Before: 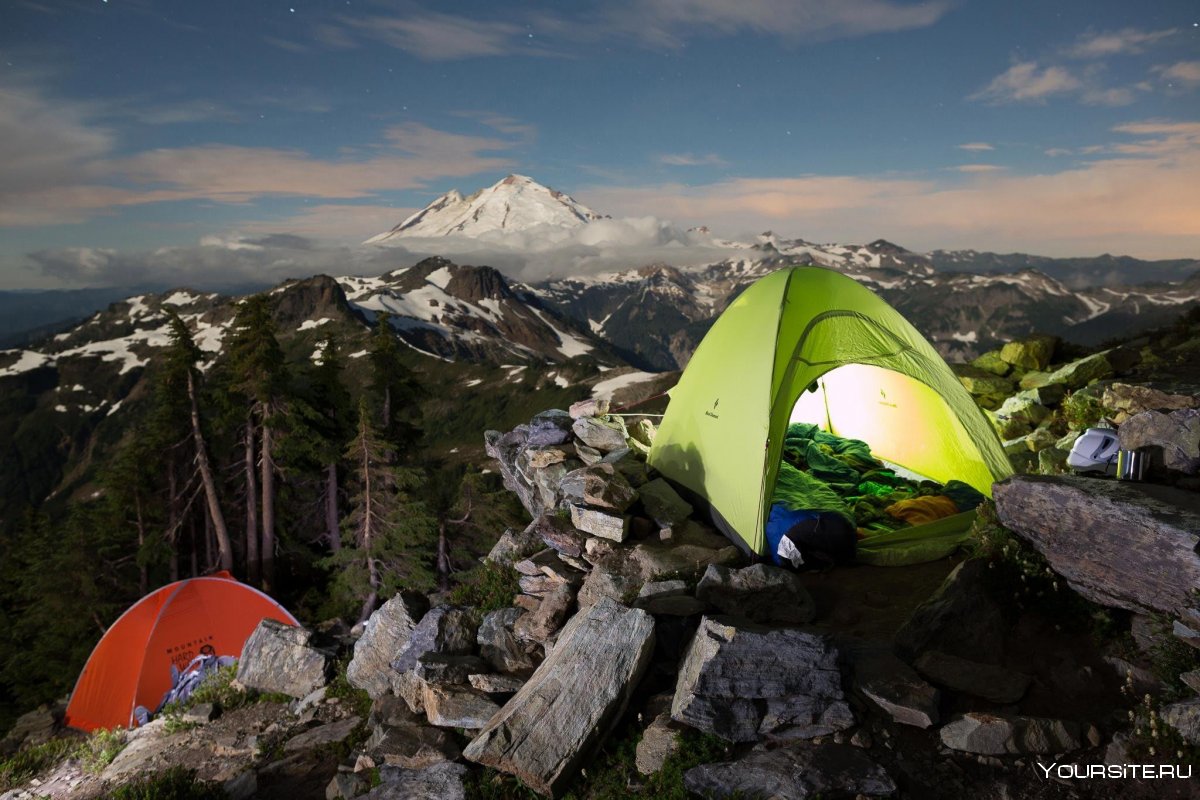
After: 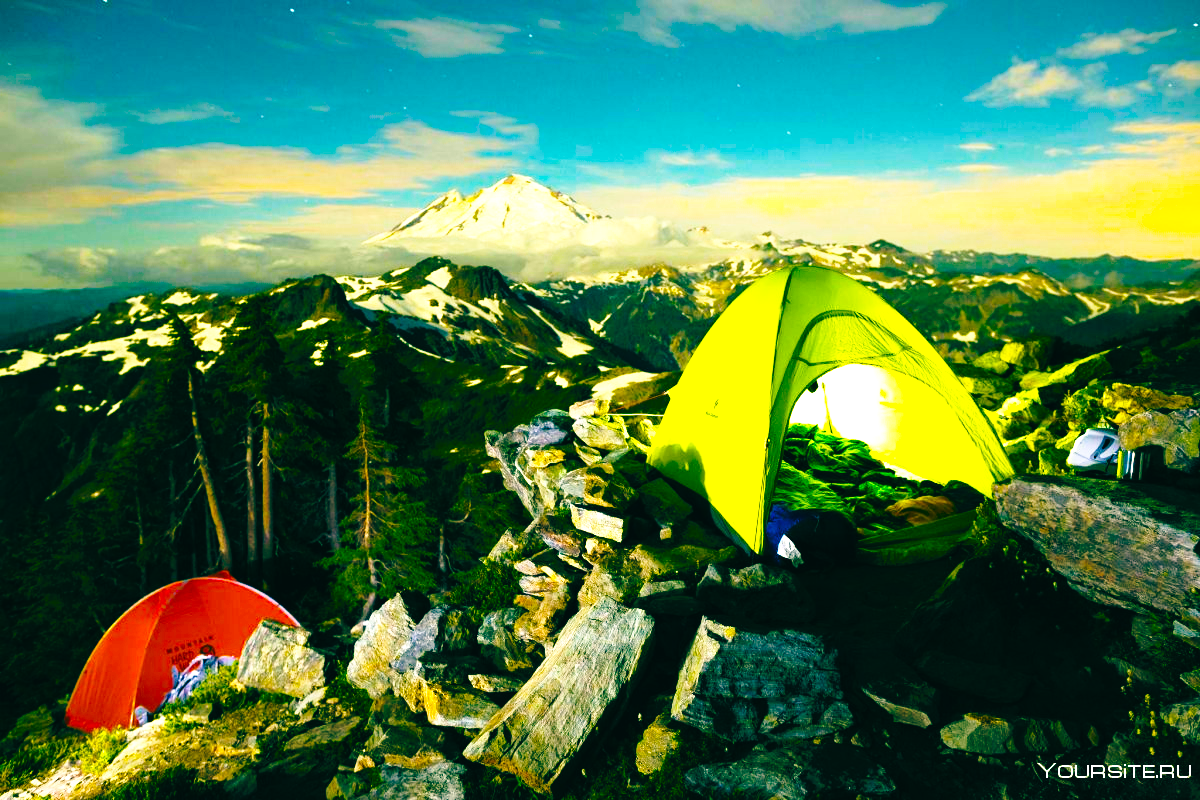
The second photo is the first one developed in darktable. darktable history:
exposure: black level correction 0.001, exposure 0.5 EV, compensate exposure bias true, compensate highlight preservation false
color balance: lift [1.005, 0.99, 1.007, 1.01], gamma [1, 1.034, 1.032, 0.966], gain [0.873, 1.055, 1.067, 0.933]
color balance rgb: linear chroma grading › shadows -40%, linear chroma grading › highlights 40%, linear chroma grading › global chroma 45%, linear chroma grading › mid-tones -30%, perceptual saturation grading › global saturation 55%, perceptual saturation grading › highlights -50%, perceptual saturation grading › mid-tones 40%, perceptual saturation grading › shadows 30%, perceptual brilliance grading › global brilliance 20%, perceptual brilliance grading › shadows -40%, global vibrance 35%
shadows and highlights: shadows 12, white point adjustment 1.2, highlights -0.36, soften with gaussian
base curve: curves: ch0 [(0, 0) (0.032, 0.037) (0.105, 0.228) (0.435, 0.76) (0.856, 0.983) (1, 1)], preserve colors none
